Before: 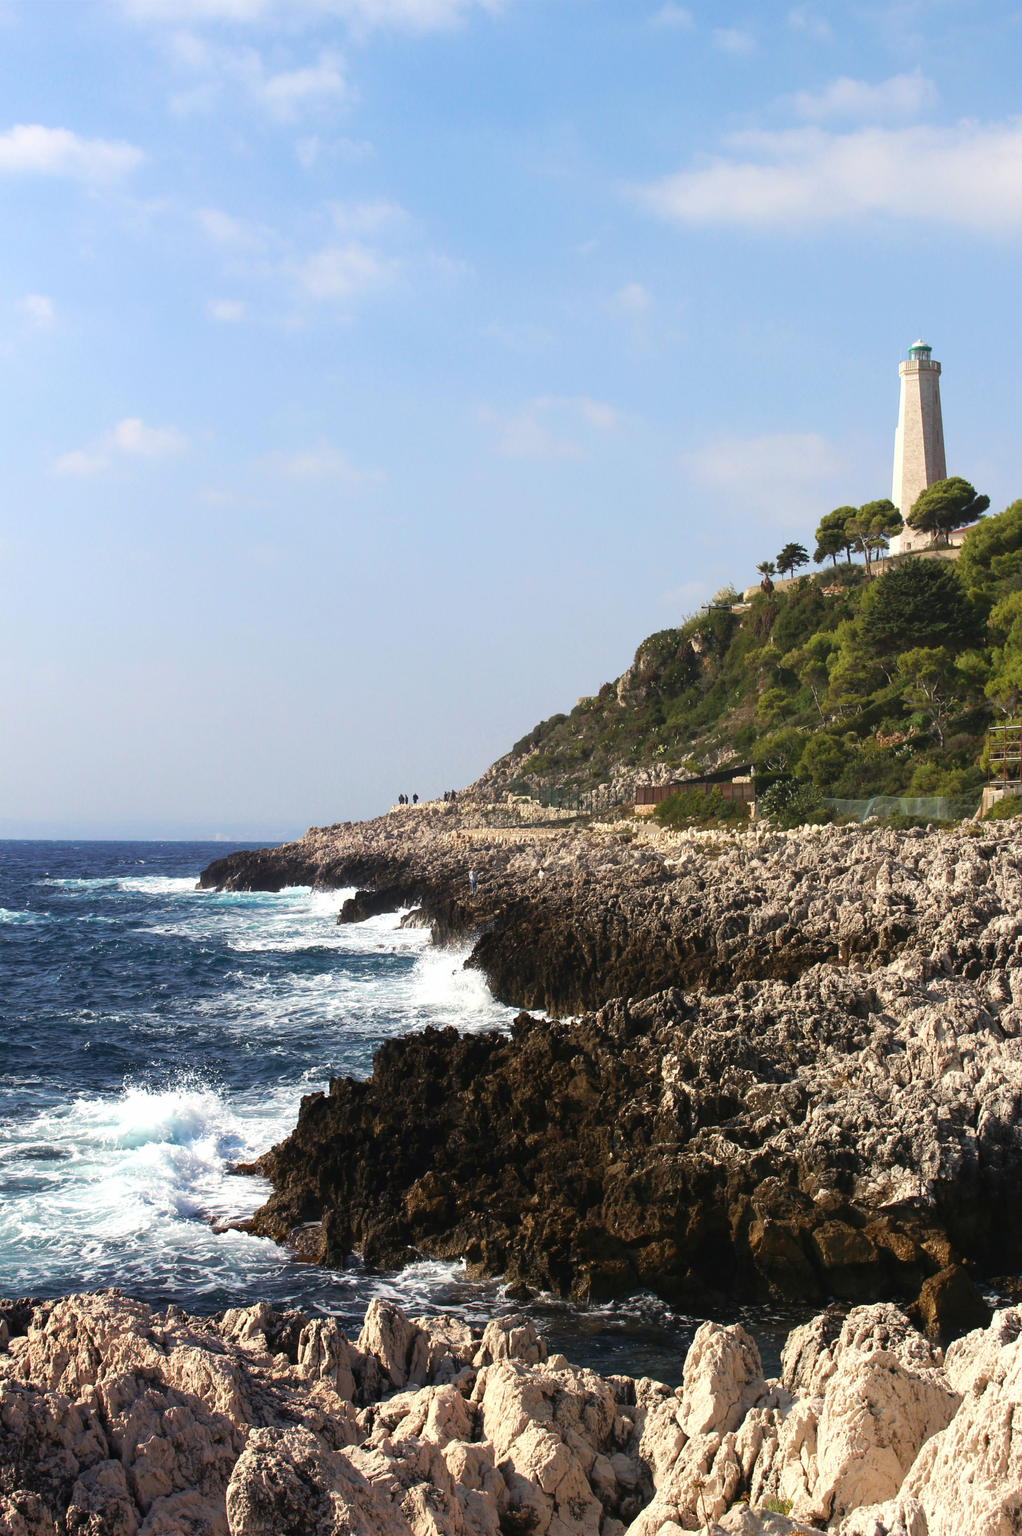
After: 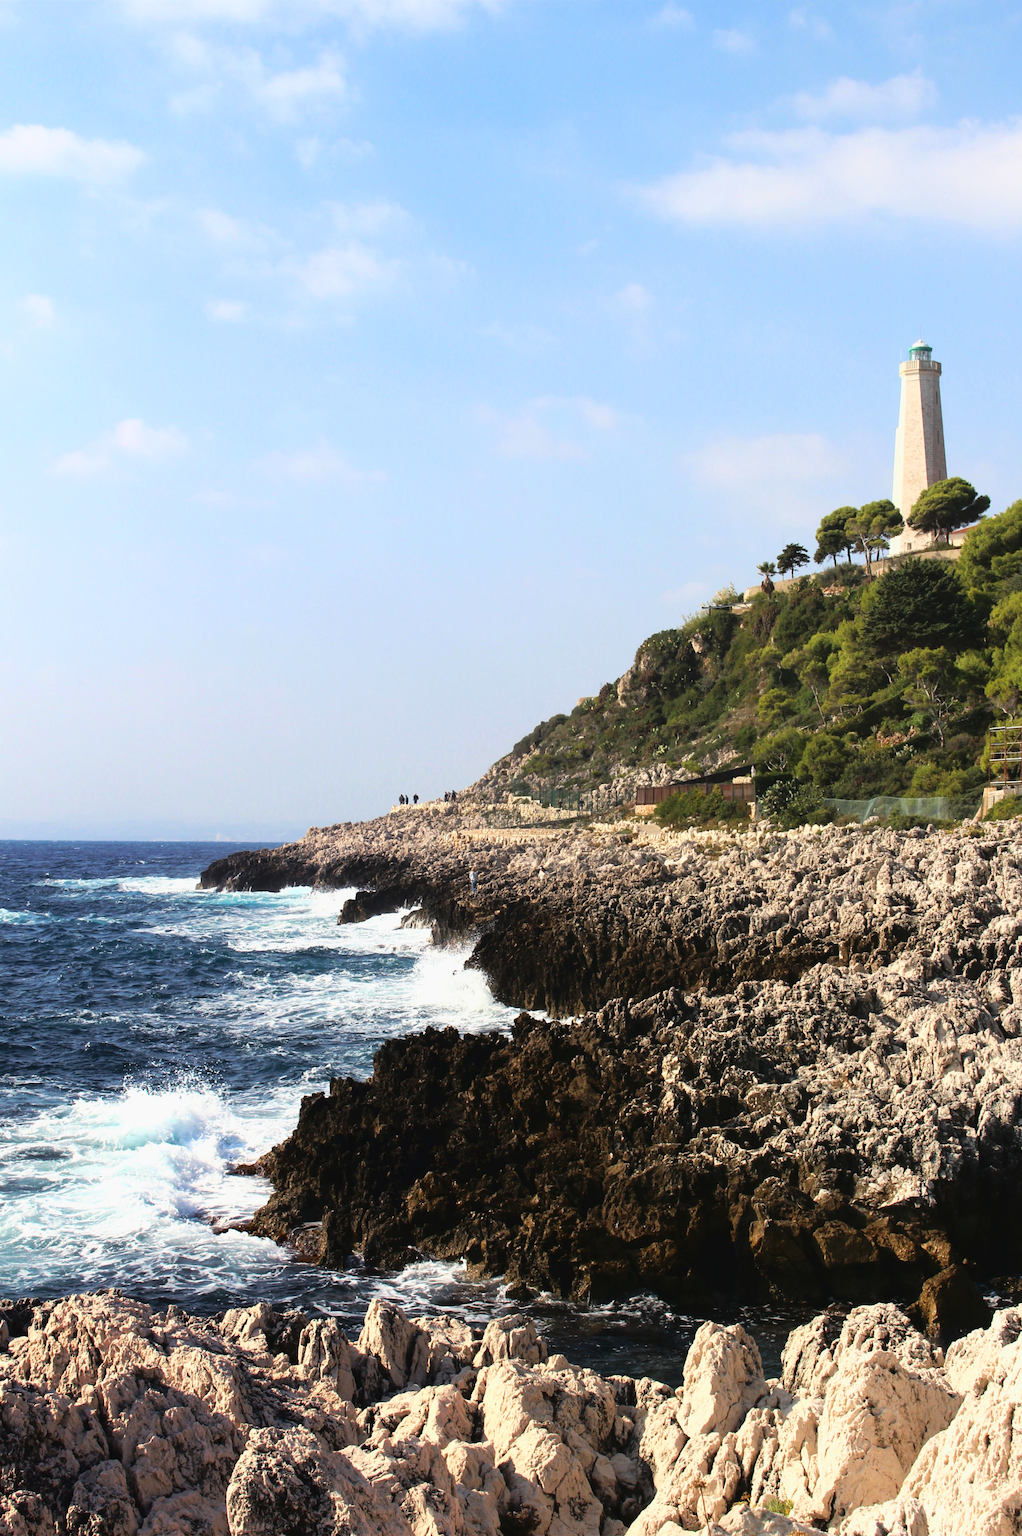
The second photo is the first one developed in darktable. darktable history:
tone curve: curves: ch0 [(0.003, 0.029) (0.037, 0.036) (0.149, 0.117) (0.297, 0.318) (0.422, 0.474) (0.531, 0.6) (0.743, 0.809) (0.889, 0.941) (1, 0.98)]; ch1 [(0, 0) (0.305, 0.325) (0.453, 0.437) (0.482, 0.479) (0.501, 0.5) (0.506, 0.503) (0.564, 0.578) (0.587, 0.625) (0.666, 0.727) (1, 1)]; ch2 [(0, 0) (0.323, 0.277) (0.408, 0.399) (0.45, 0.48) (0.499, 0.502) (0.512, 0.523) (0.57, 0.595) (0.653, 0.671) (0.768, 0.744) (1, 1)], color space Lab, linked channels
